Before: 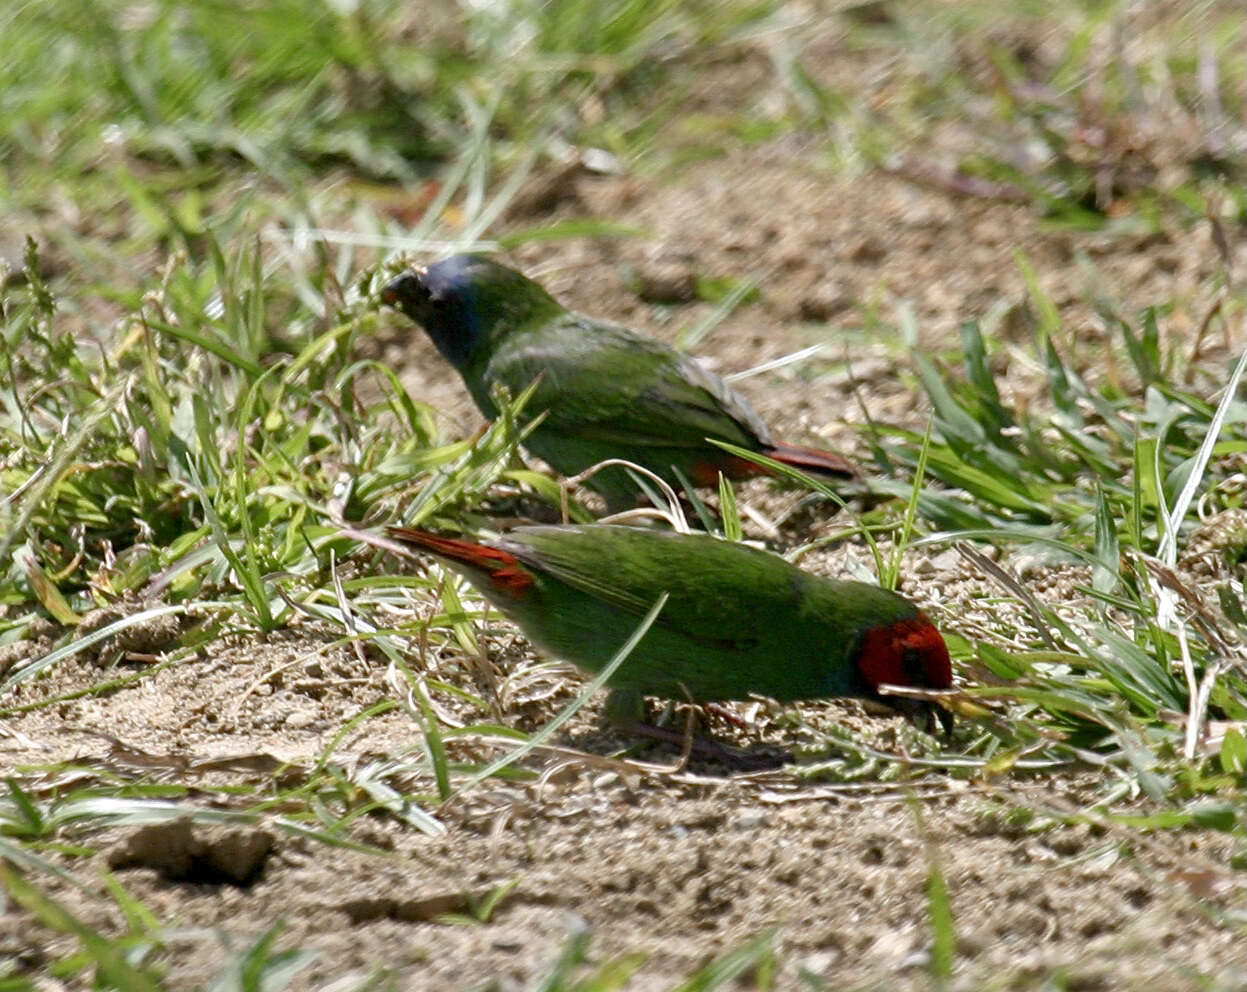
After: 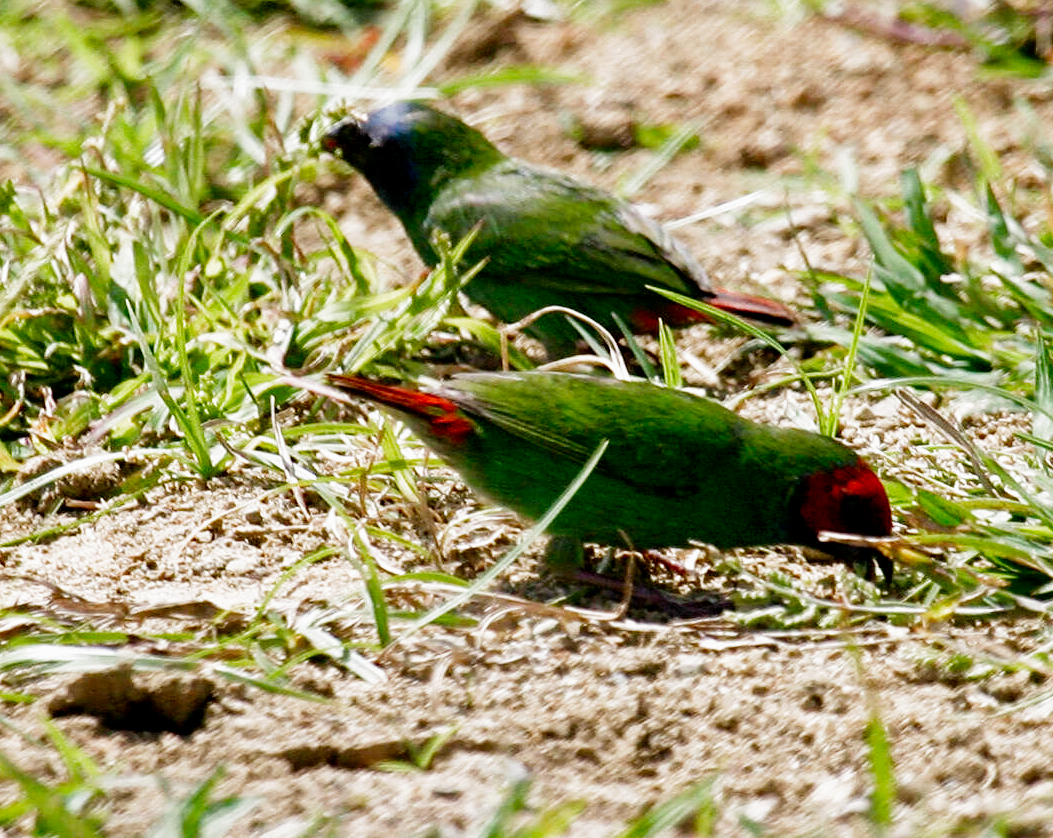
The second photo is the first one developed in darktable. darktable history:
crop and rotate: left 4.842%, top 15.51%, right 10.668%
filmic rgb: middle gray luminance 12.74%, black relative exposure -10.13 EV, white relative exposure 3.47 EV, threshold 6 EV, target black luminance 0%, hardness 5.74, latitude 44.69%, contrast 1.221, highlights saturation mix 5%, shadows ↔ highlights balance 26.78%, add noise in highlights 0, preserve chrominance no, color science v3 (2019), use custom middle-gray values true, iterations of high-quality reconstruction 0, contrast in highlights soft, enable highlight reconstruction true
